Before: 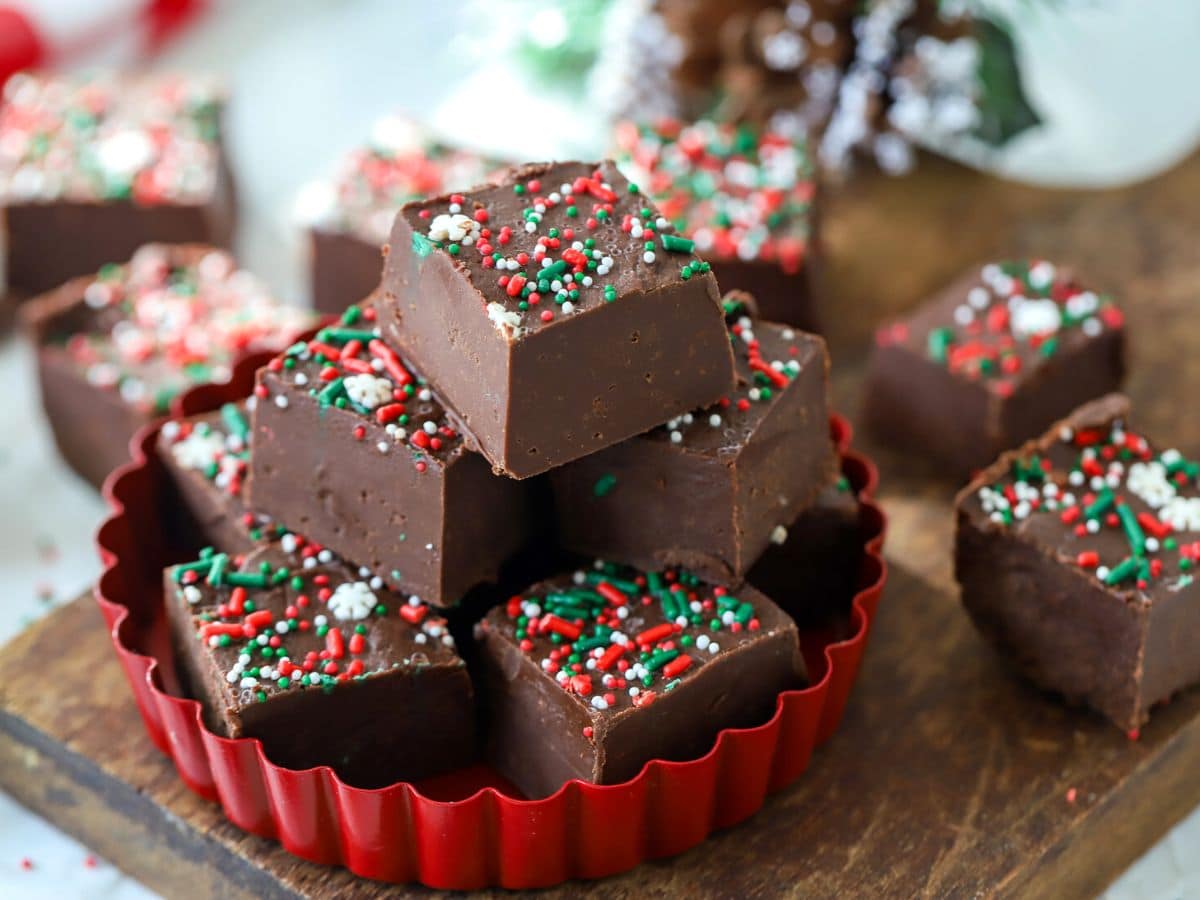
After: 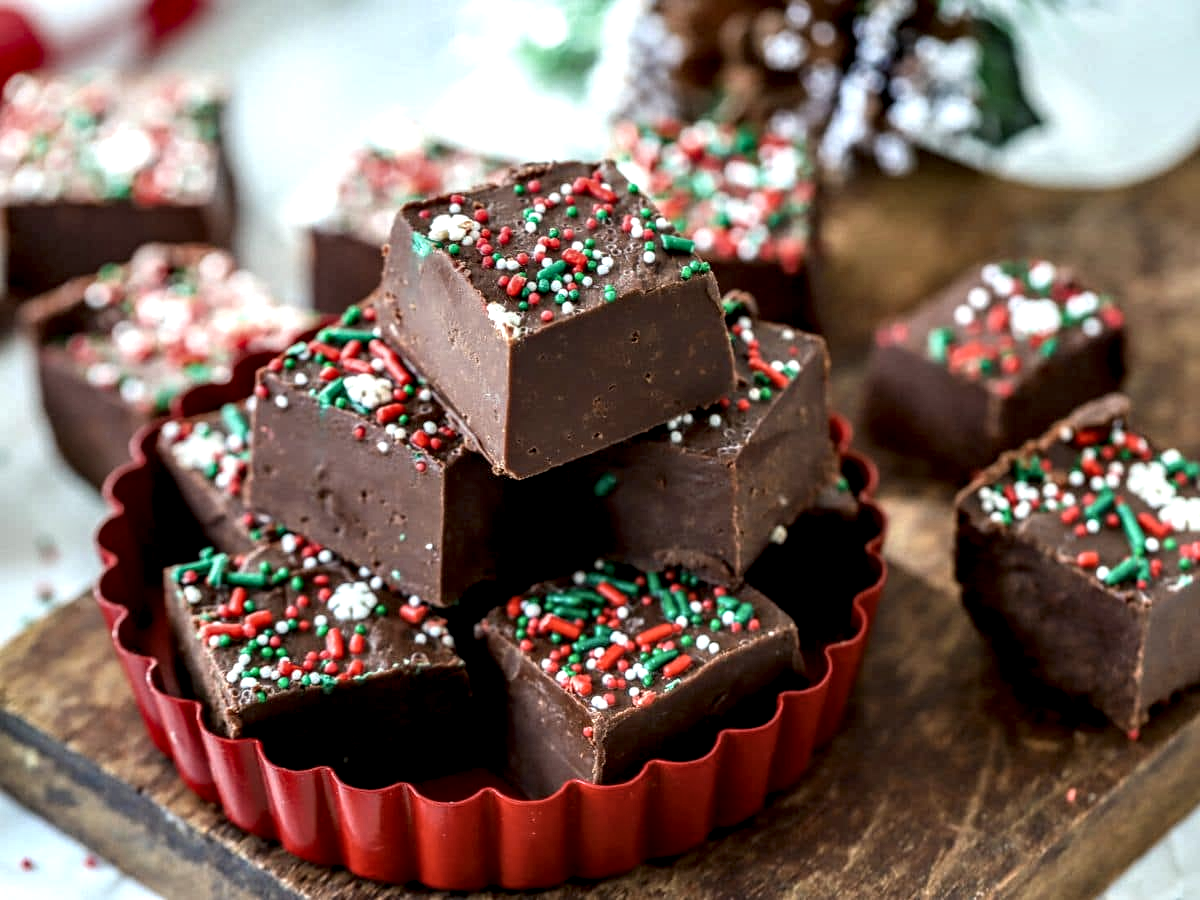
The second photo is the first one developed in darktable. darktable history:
color zones: curves: ch0 [(0.068, 0.464) (0.25, 0.5) (0.48, 0.508) (0.75, 0.536) (0.886, 0.476) (0.967, 0.456)]; ch1 [(0.066, 0.456) (0.25, 0.5) (0.616, 0.508) (0.746, 0.56) (0.934, 0.444)]
local contrast: highlights 18%, detail 188%
